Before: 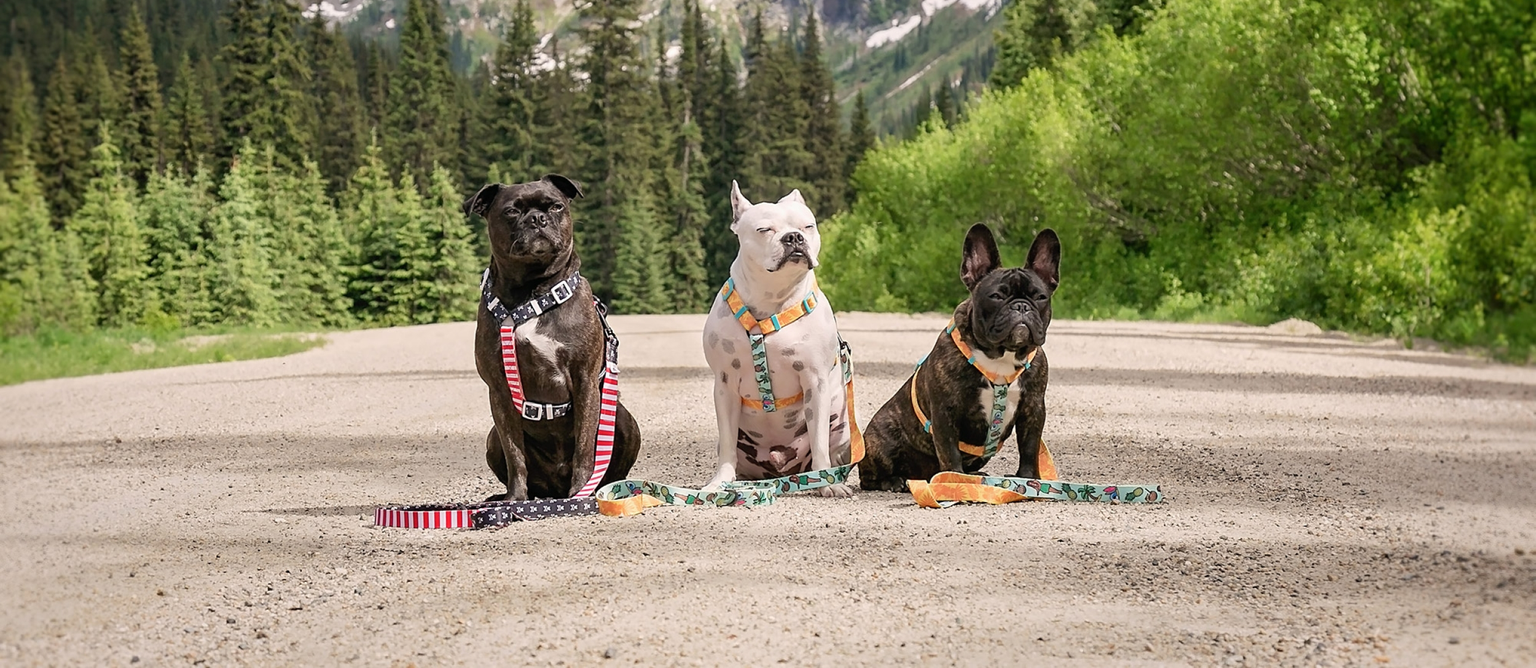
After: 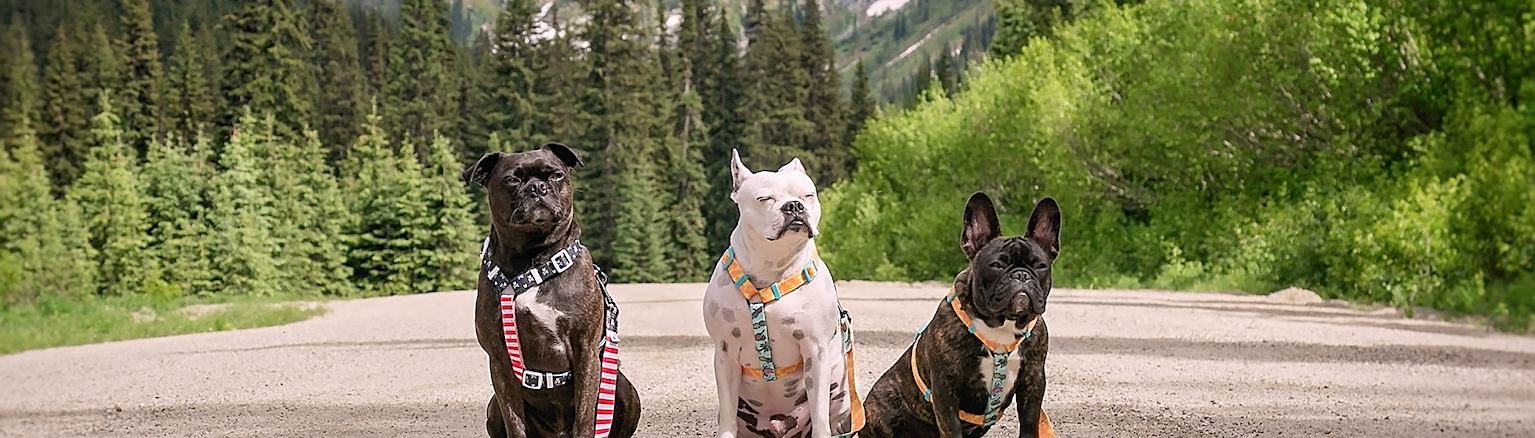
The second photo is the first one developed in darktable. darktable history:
sharpen: radius 2.529, amount 0.323
crop and rotate: top 4.848%, bottom 29.503%
white balance: red 1.009, blue 1.027
